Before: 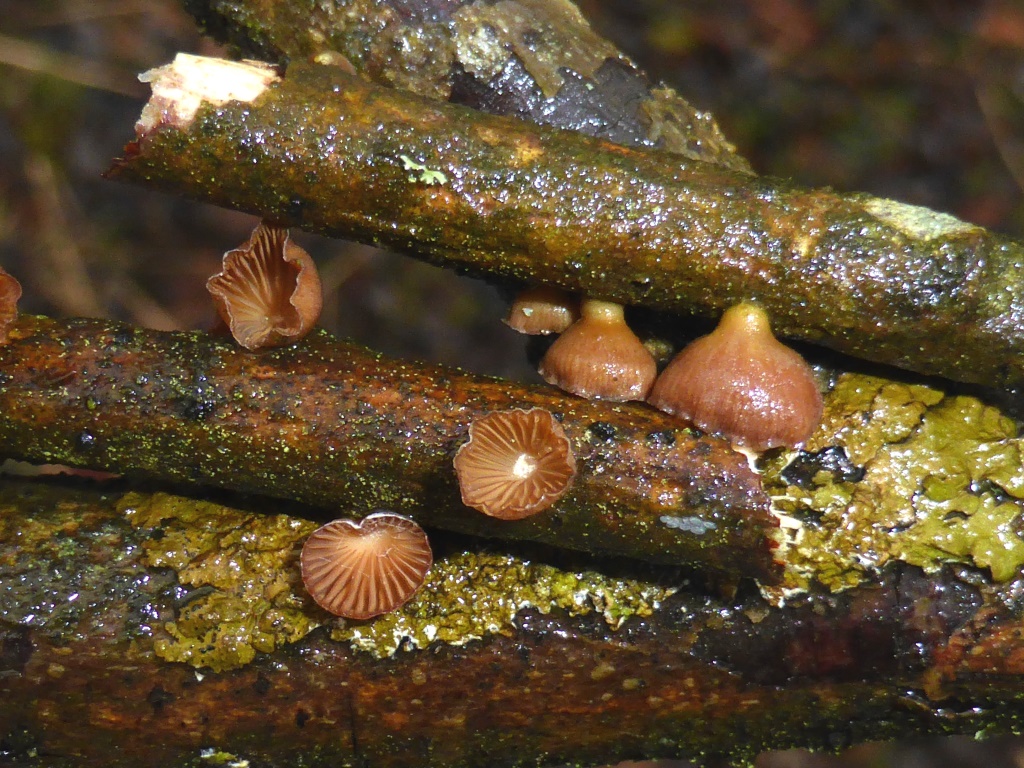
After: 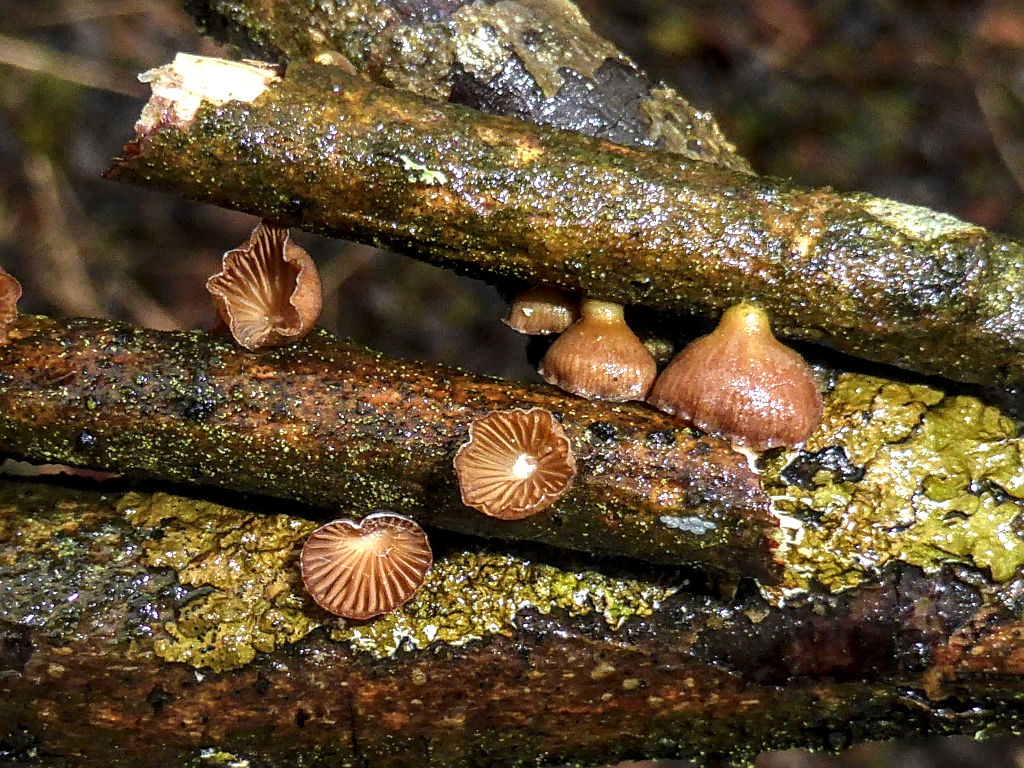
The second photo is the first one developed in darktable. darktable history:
sharpen: on, module defaults
local contrast: highlights 0%, shadows 0%, detail 182%
